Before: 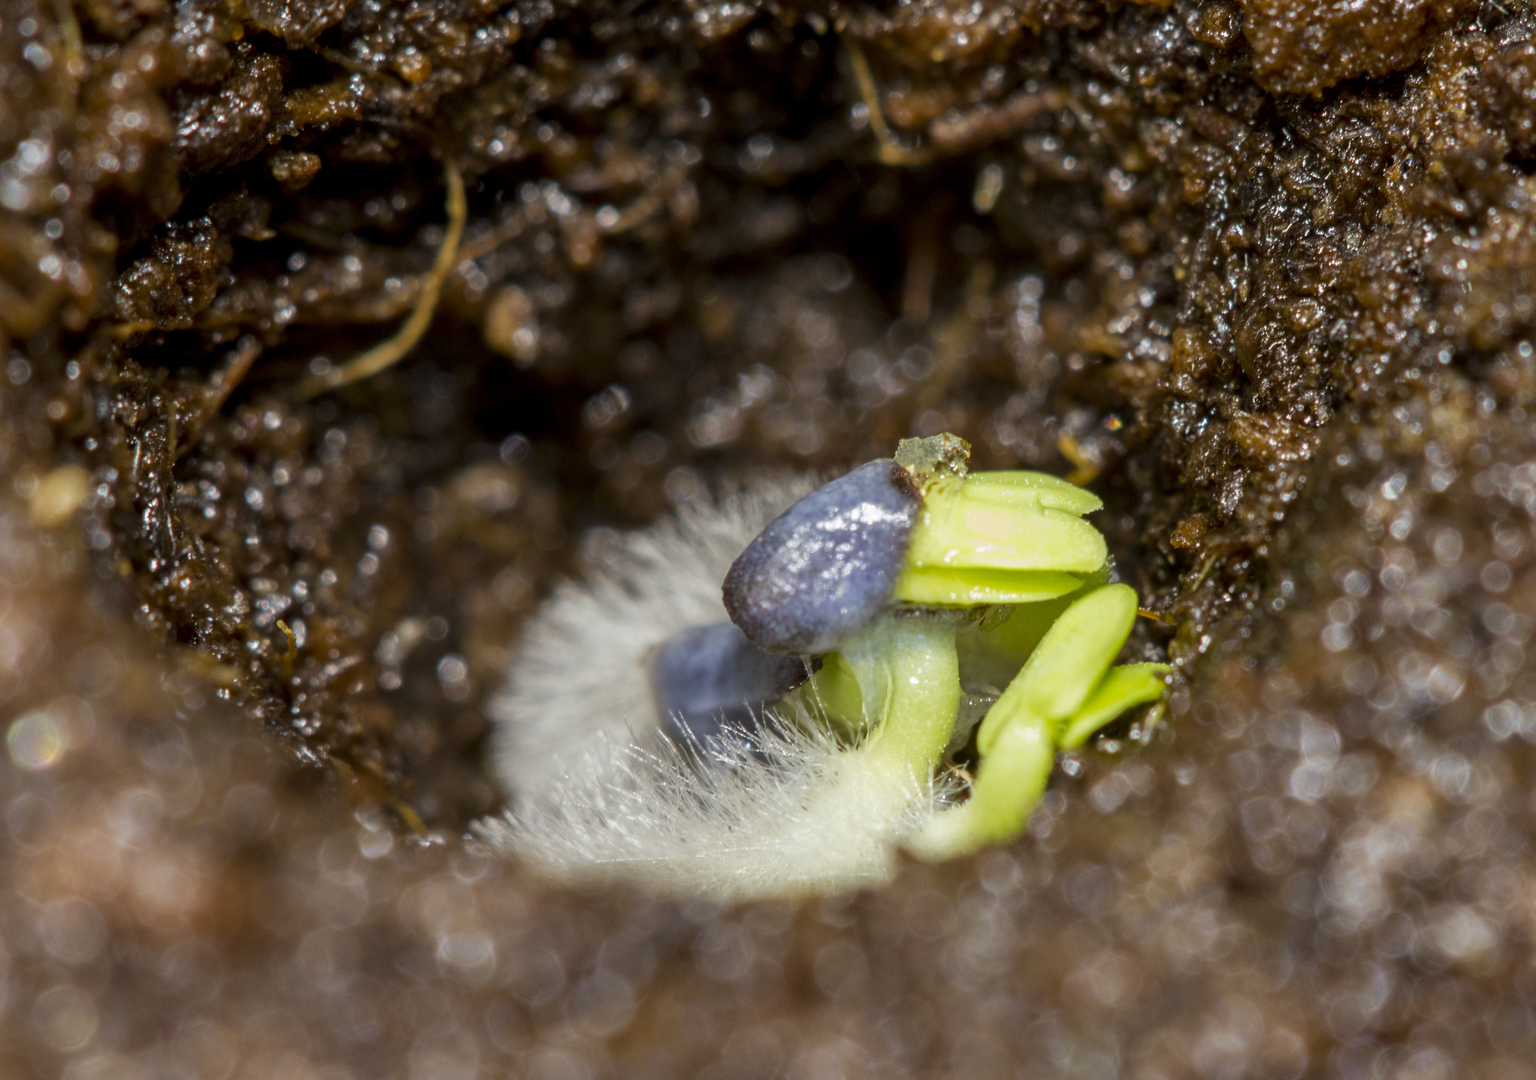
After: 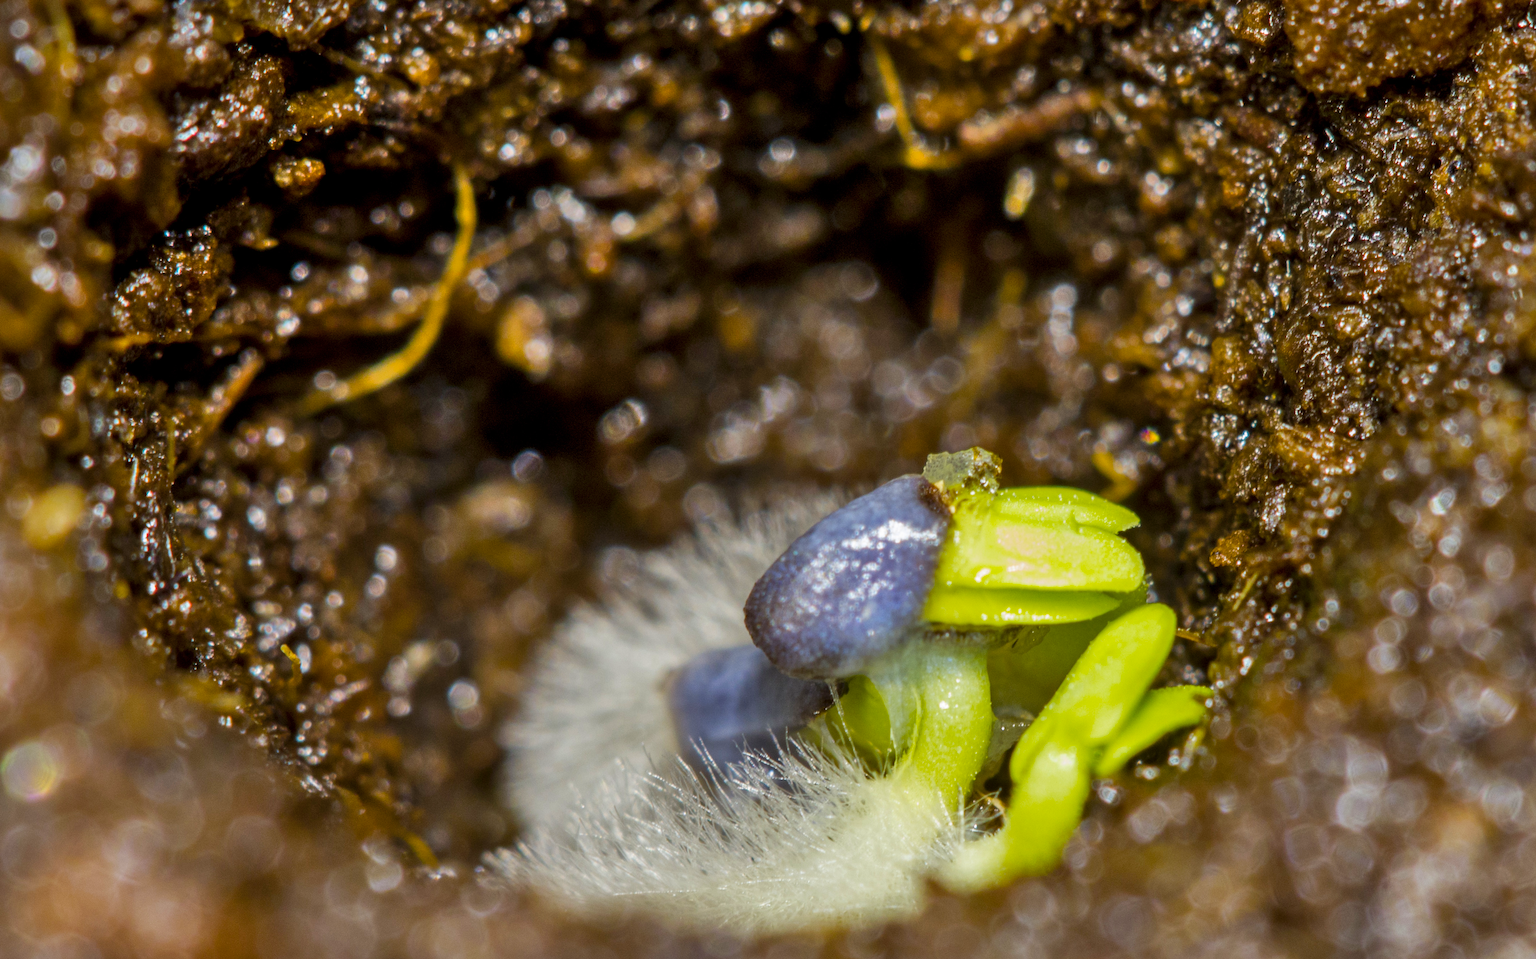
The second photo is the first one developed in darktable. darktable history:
crop and rotate: angle 0.2°, left 0.275%, right 3.127%, bottom 14.18%
shadows and highlights: shadows color adjustment 97.66%, soften with gaussian
color balance rgb: linear chroma grading › global chroma 15%, perceptual saturation grading › global saturation 30%
